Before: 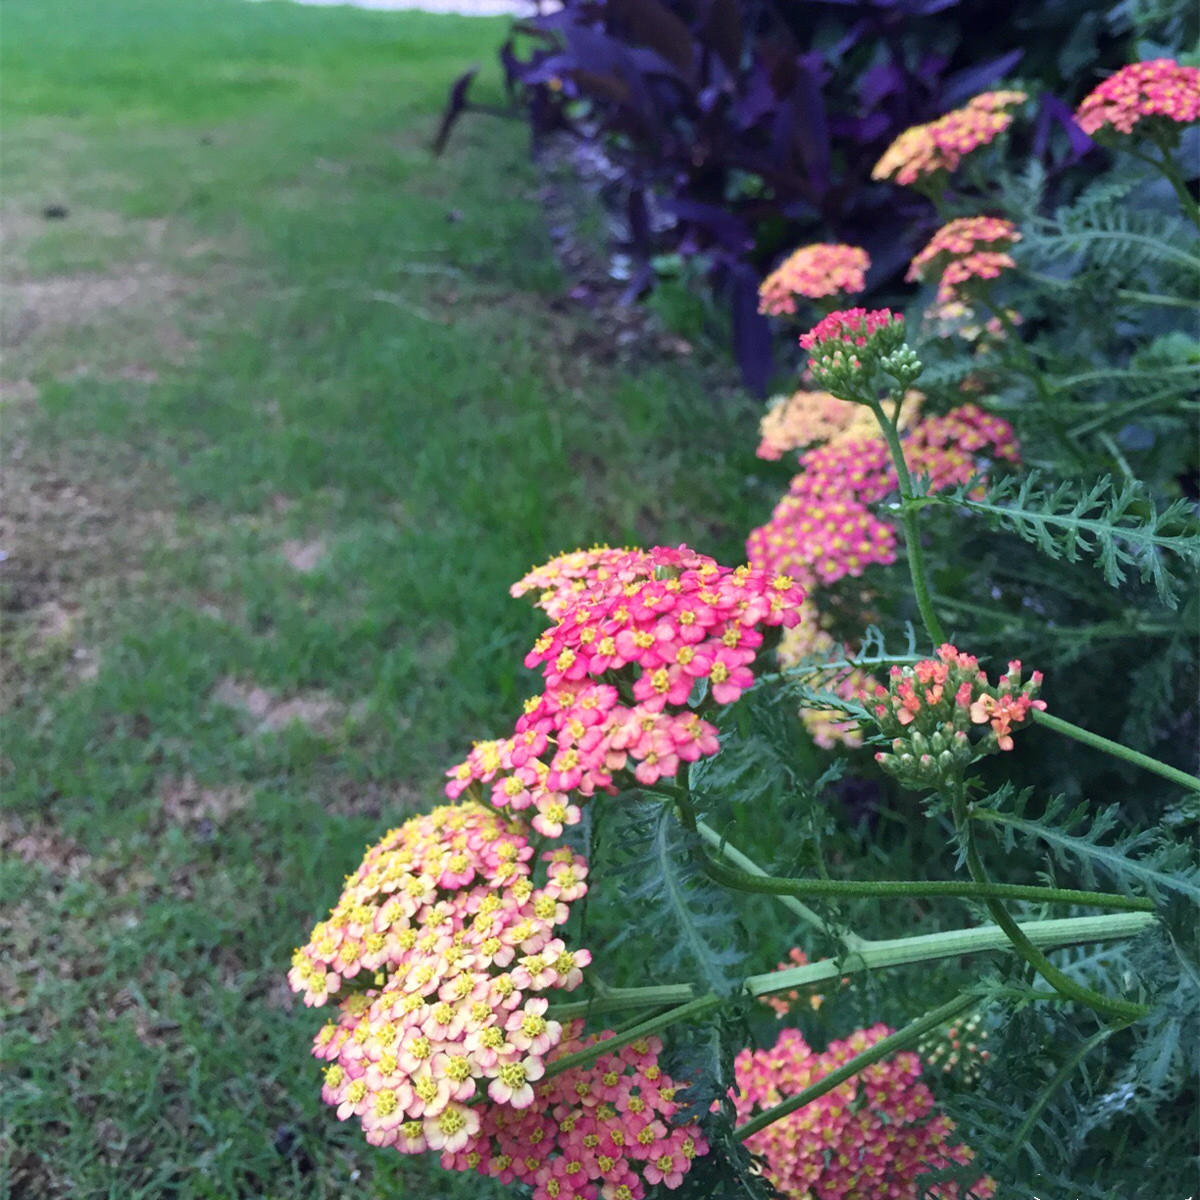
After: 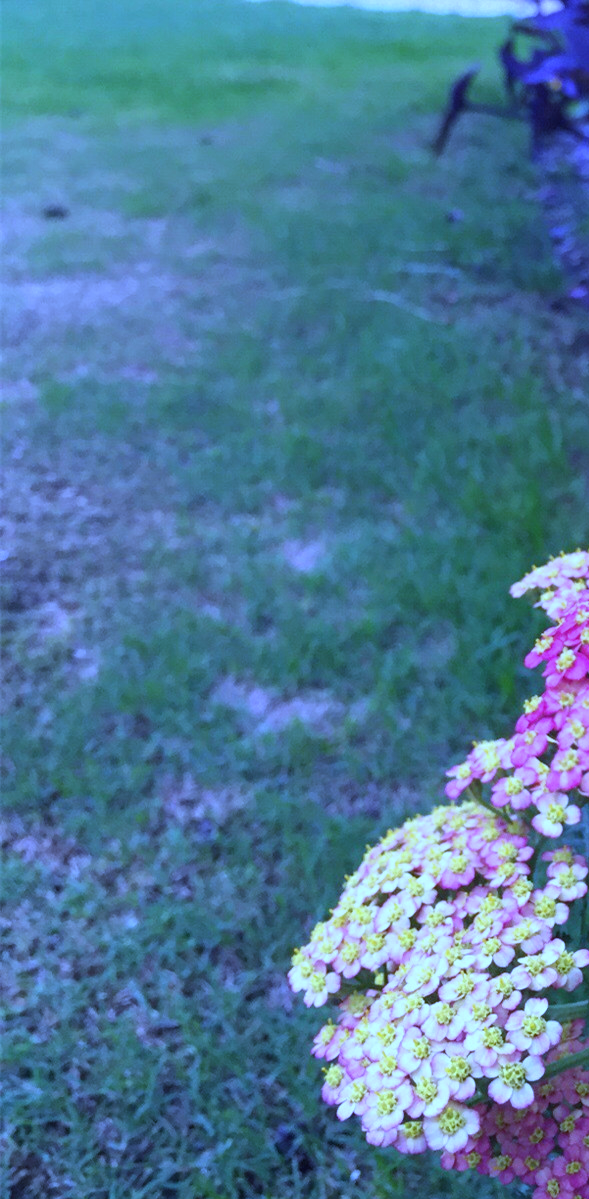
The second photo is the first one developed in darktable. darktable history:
crop and rotate: left 0%, top 0%, right 50.845%
white balance: red 0.766, blue 1.537
